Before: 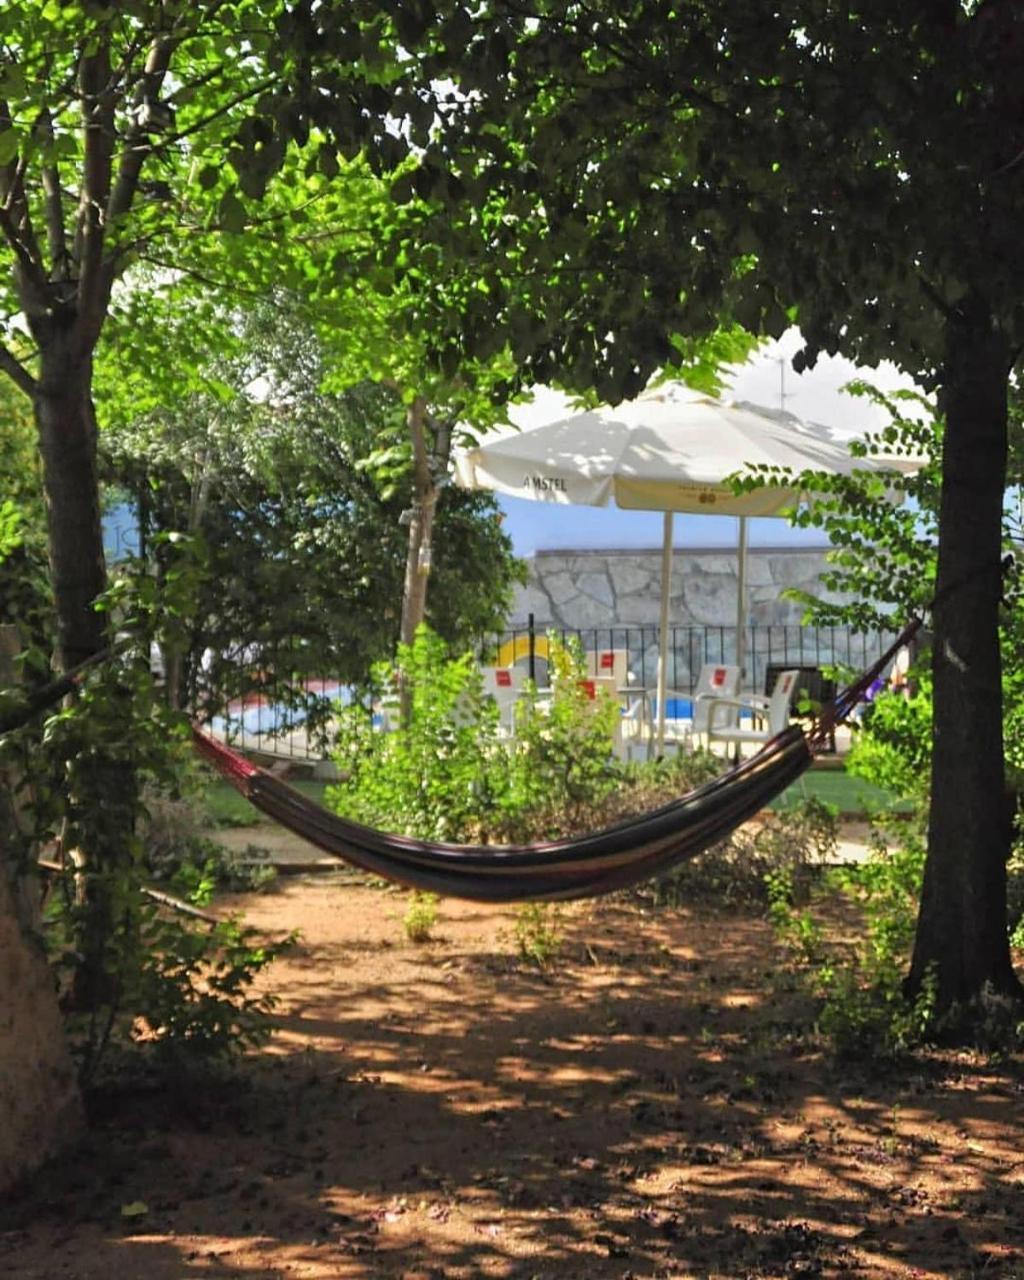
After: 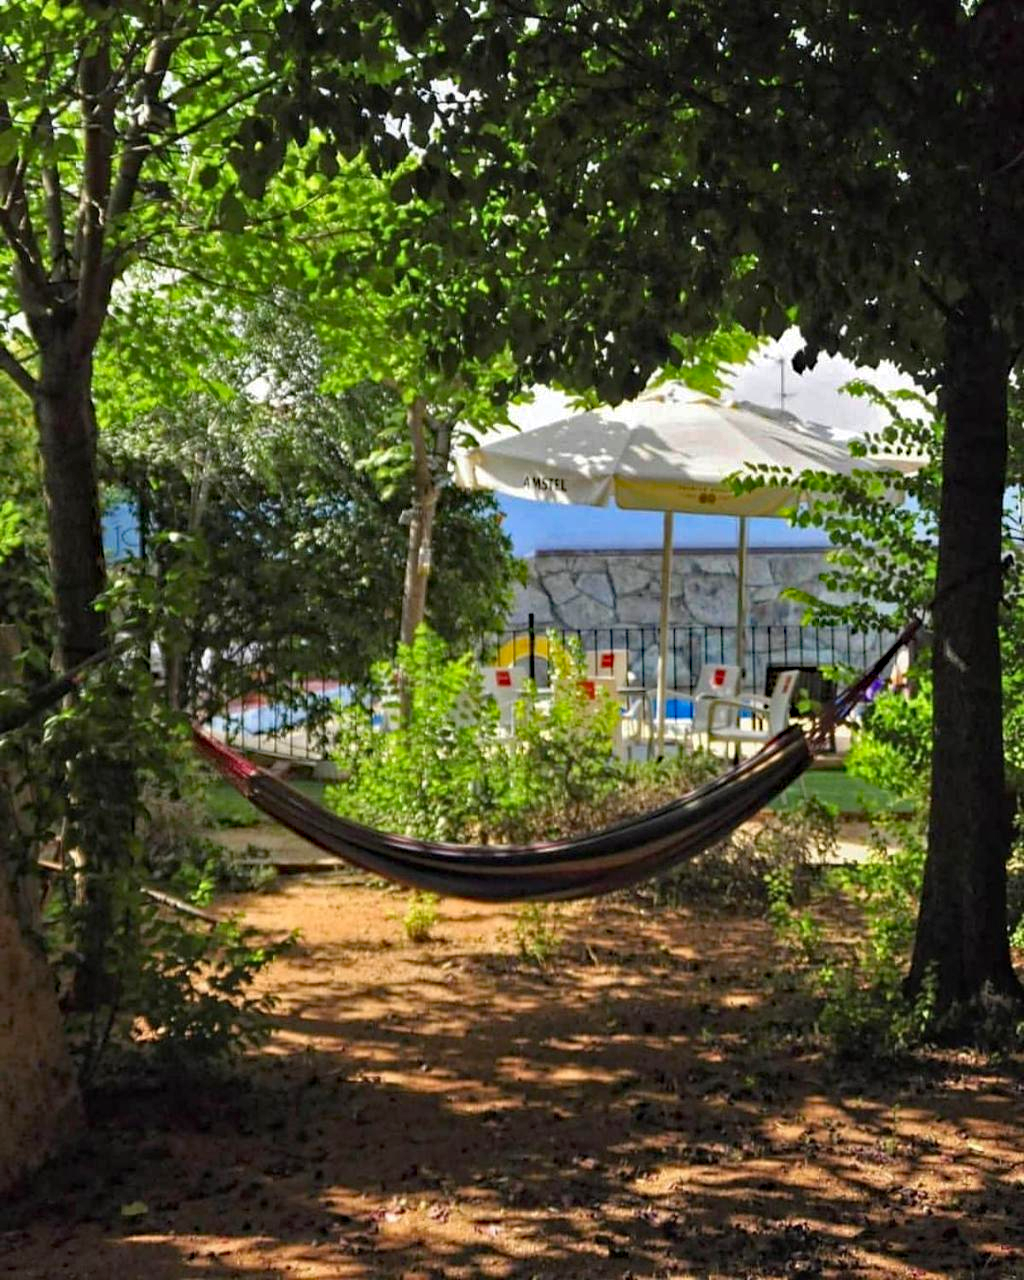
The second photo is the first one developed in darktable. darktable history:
haze removal: strength 0.51, distance 0.426, compatibility mode true, adaptive false
base curve: preserve colors none
